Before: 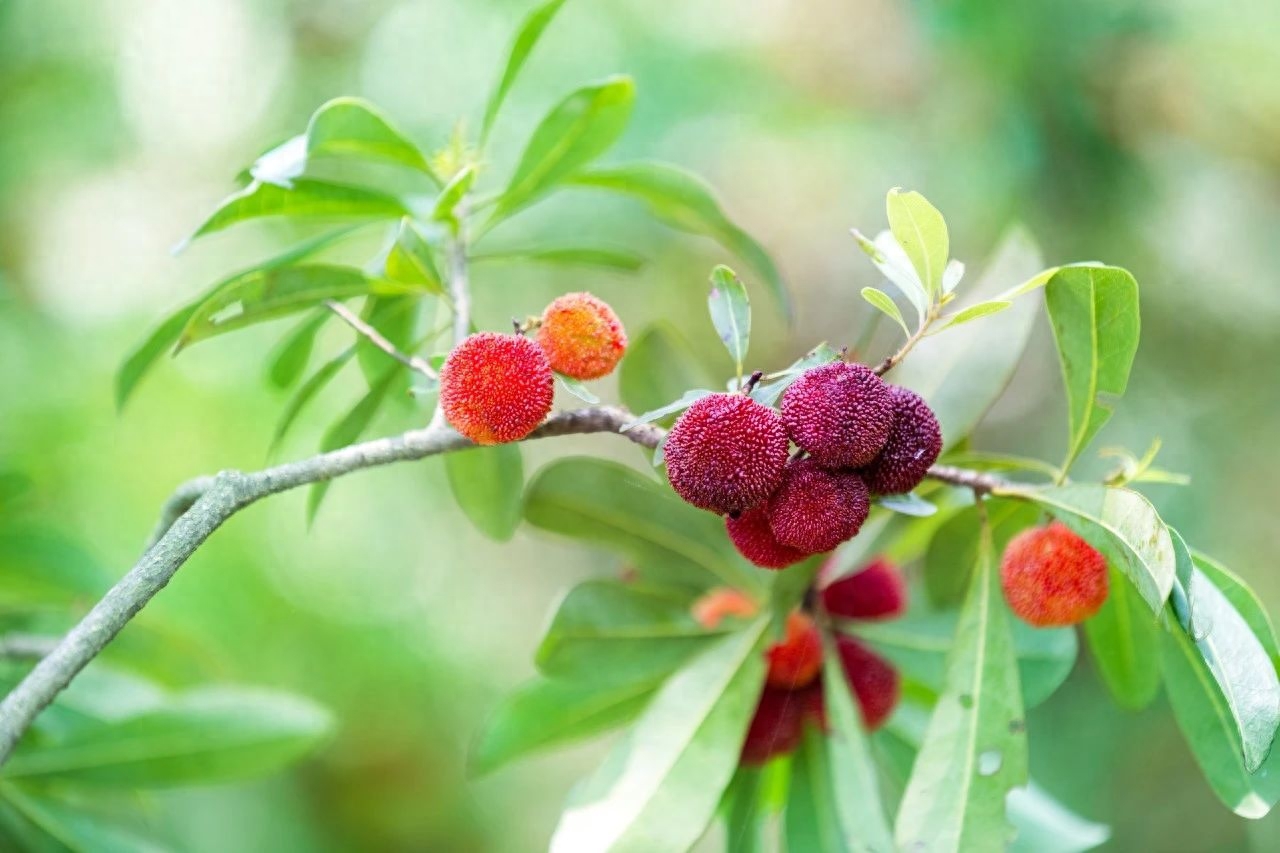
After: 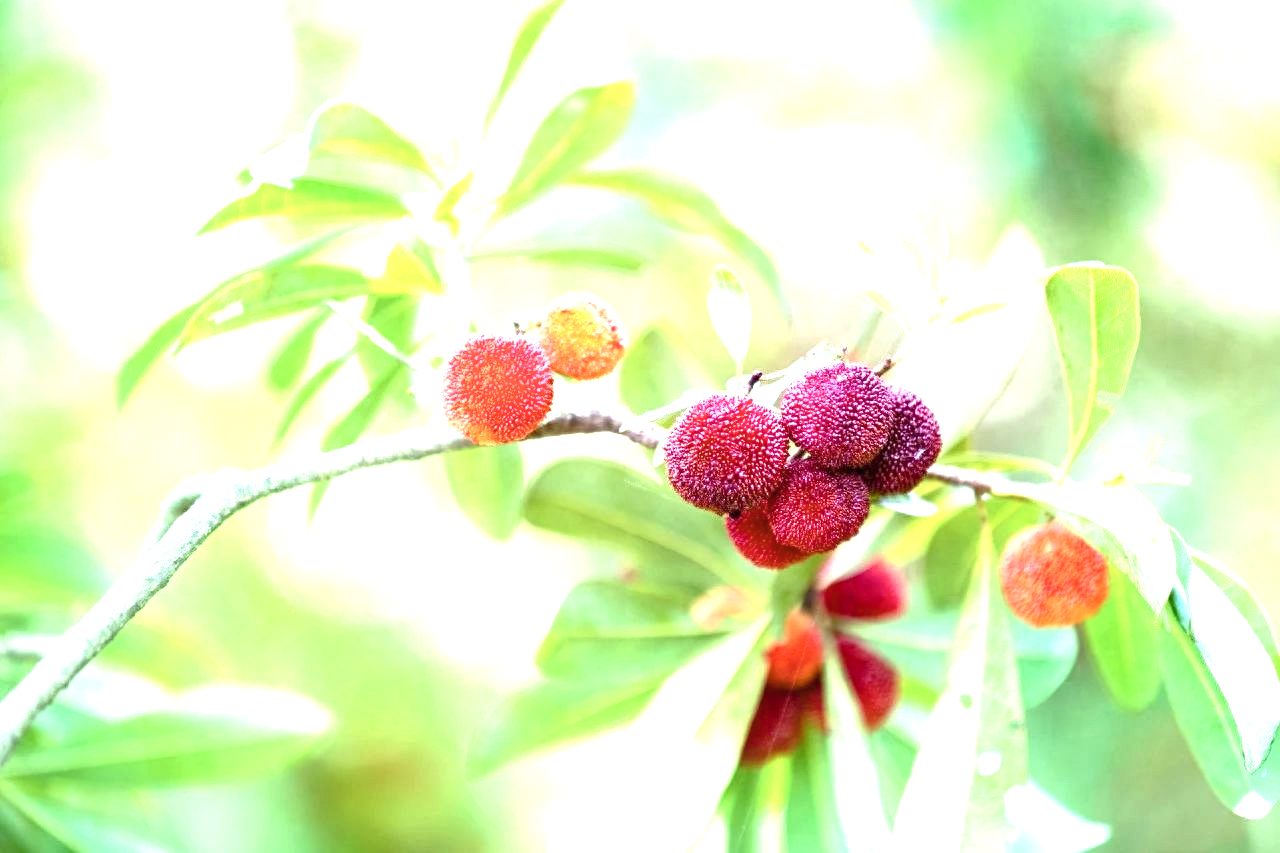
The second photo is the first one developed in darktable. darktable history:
color correction: highlights b* 0.045, saturation 0.827
exposure: black level correction 0, exposure 1.465 EV, compensate exposure bias true, compensate highlight preservation false
color balance rgb: perceptual saturation grading › global saturation 20%, perceptual saturation grading › highlights -25.096%, perceptual saturation grading › shadows 25.59%, global vibrance 20%
